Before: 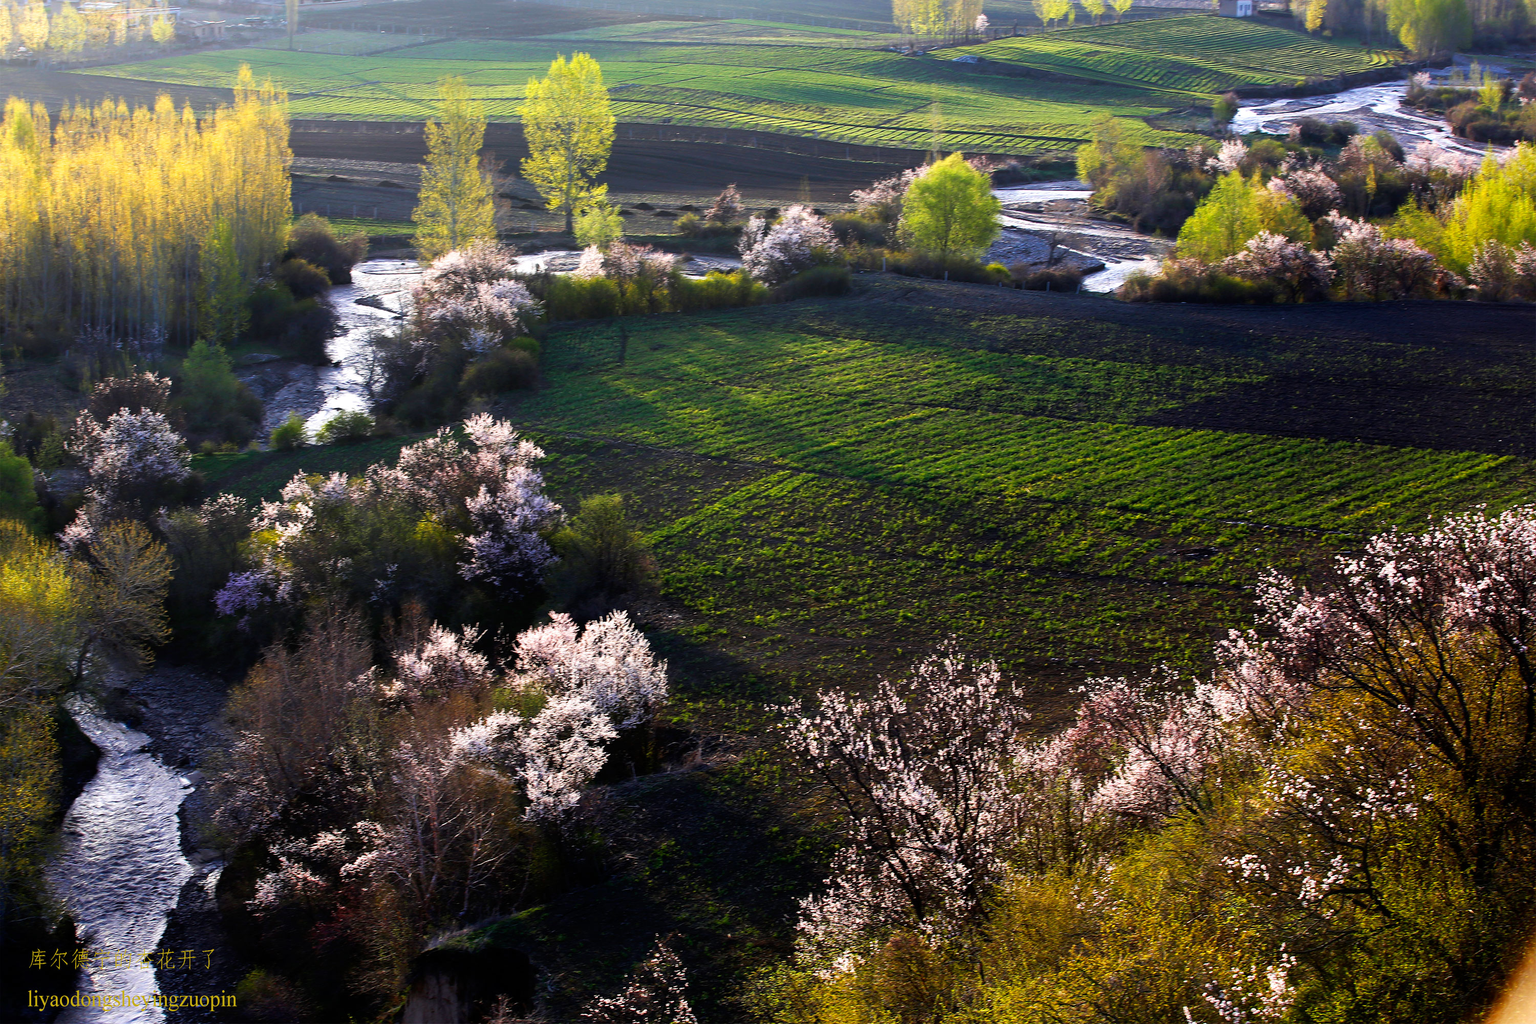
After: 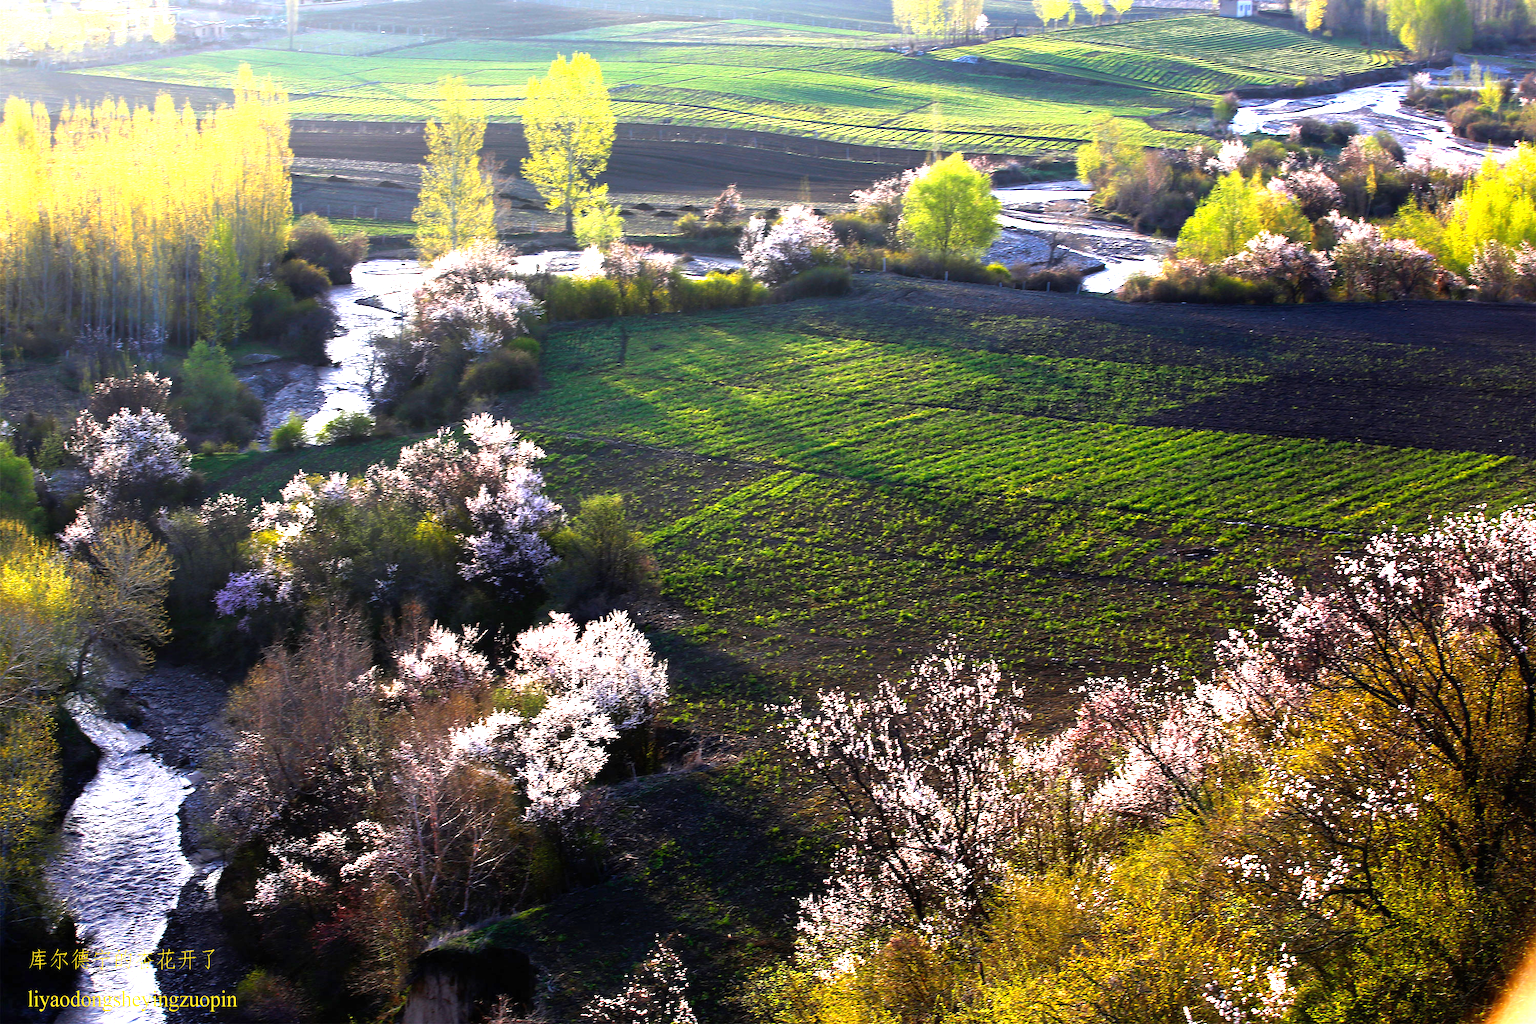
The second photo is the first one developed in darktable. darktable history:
exposure: black level correction 0, exposure 1.102 EV, compensate highlight preservation false
